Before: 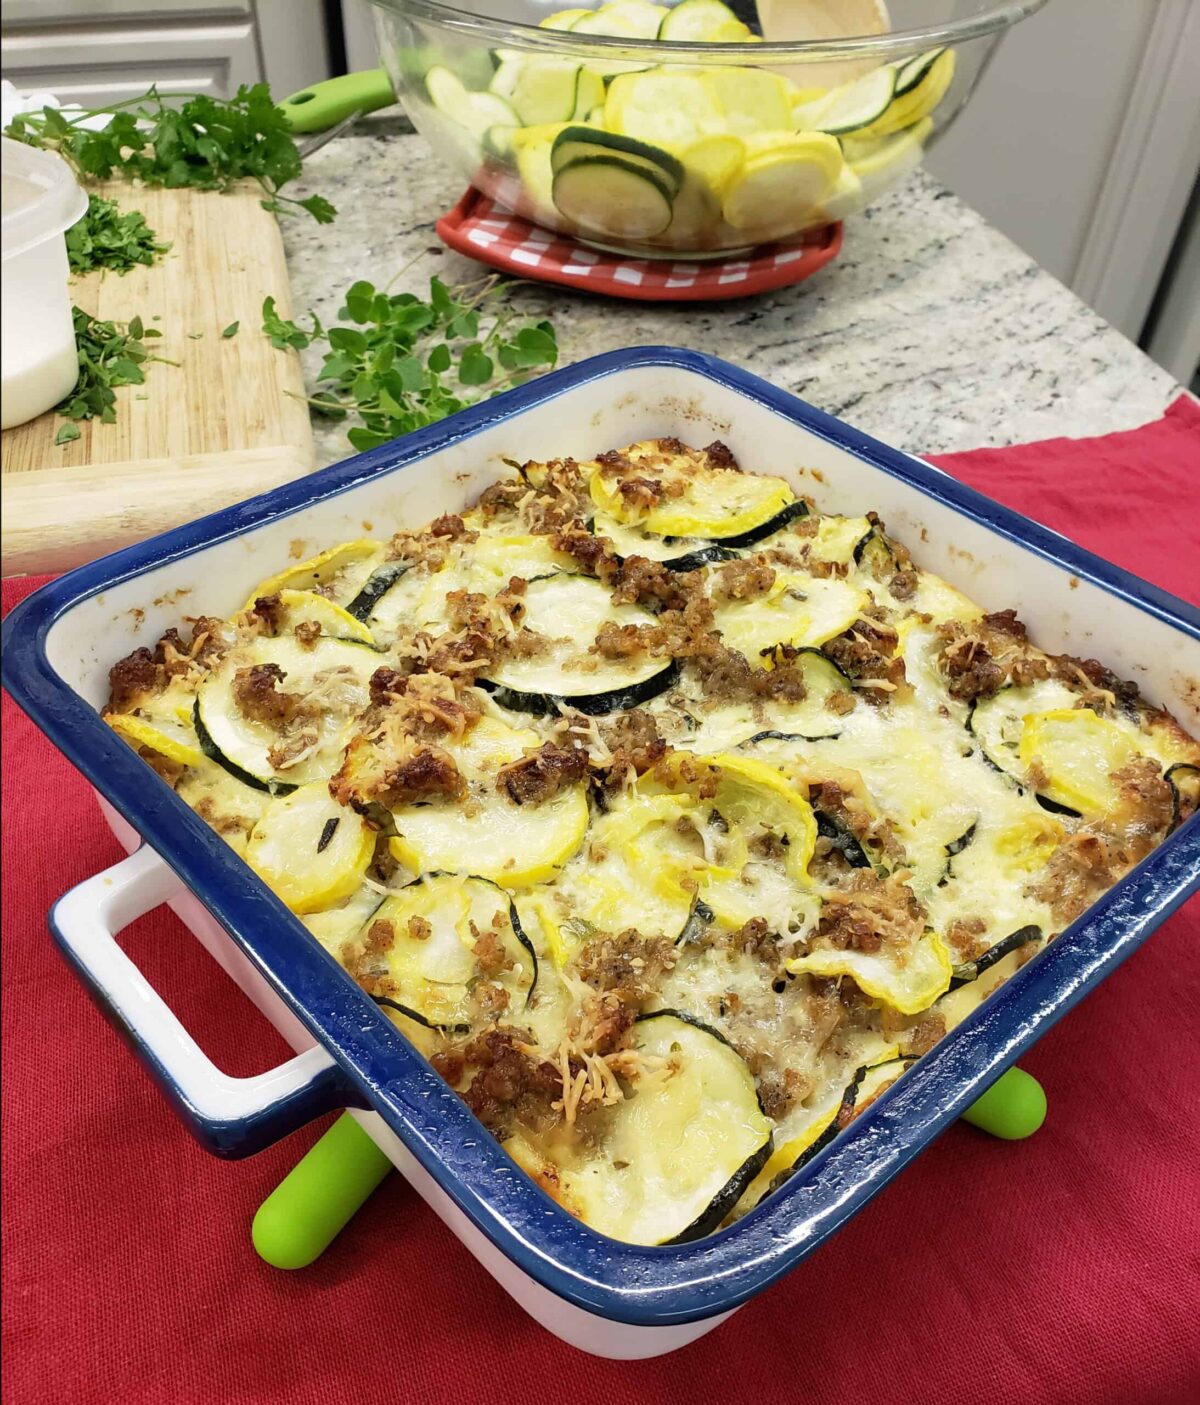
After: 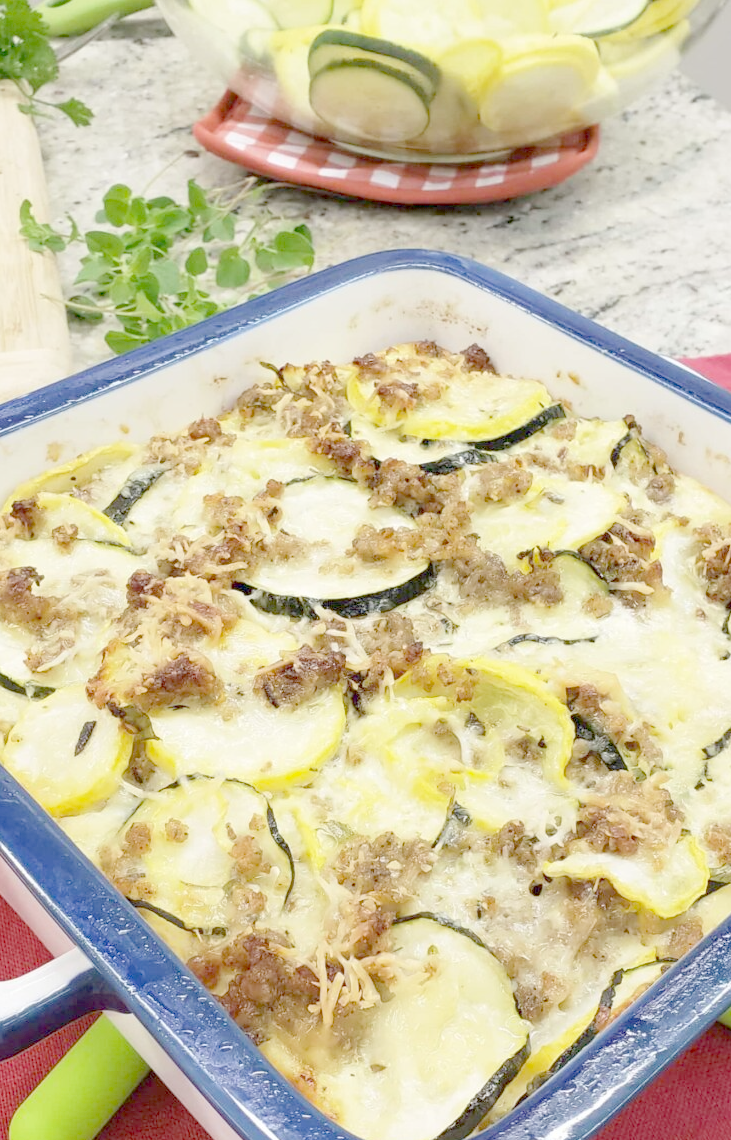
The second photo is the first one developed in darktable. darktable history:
crop: left 20.318%, top 6.953%, right 18.758%, bottom 11.884%
